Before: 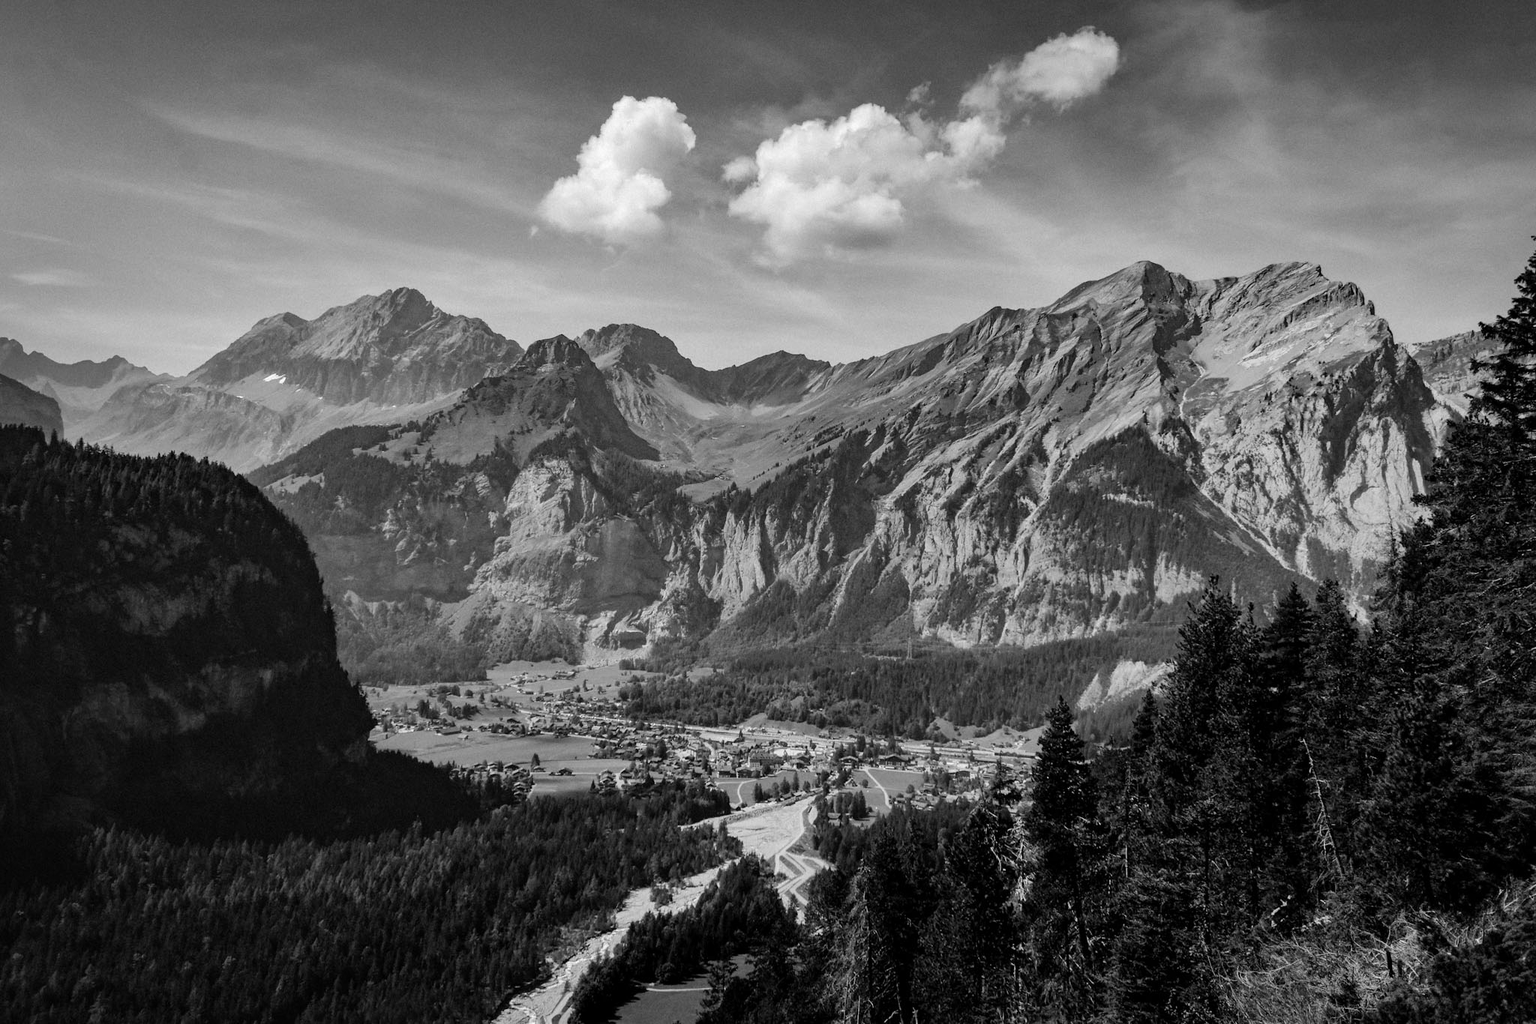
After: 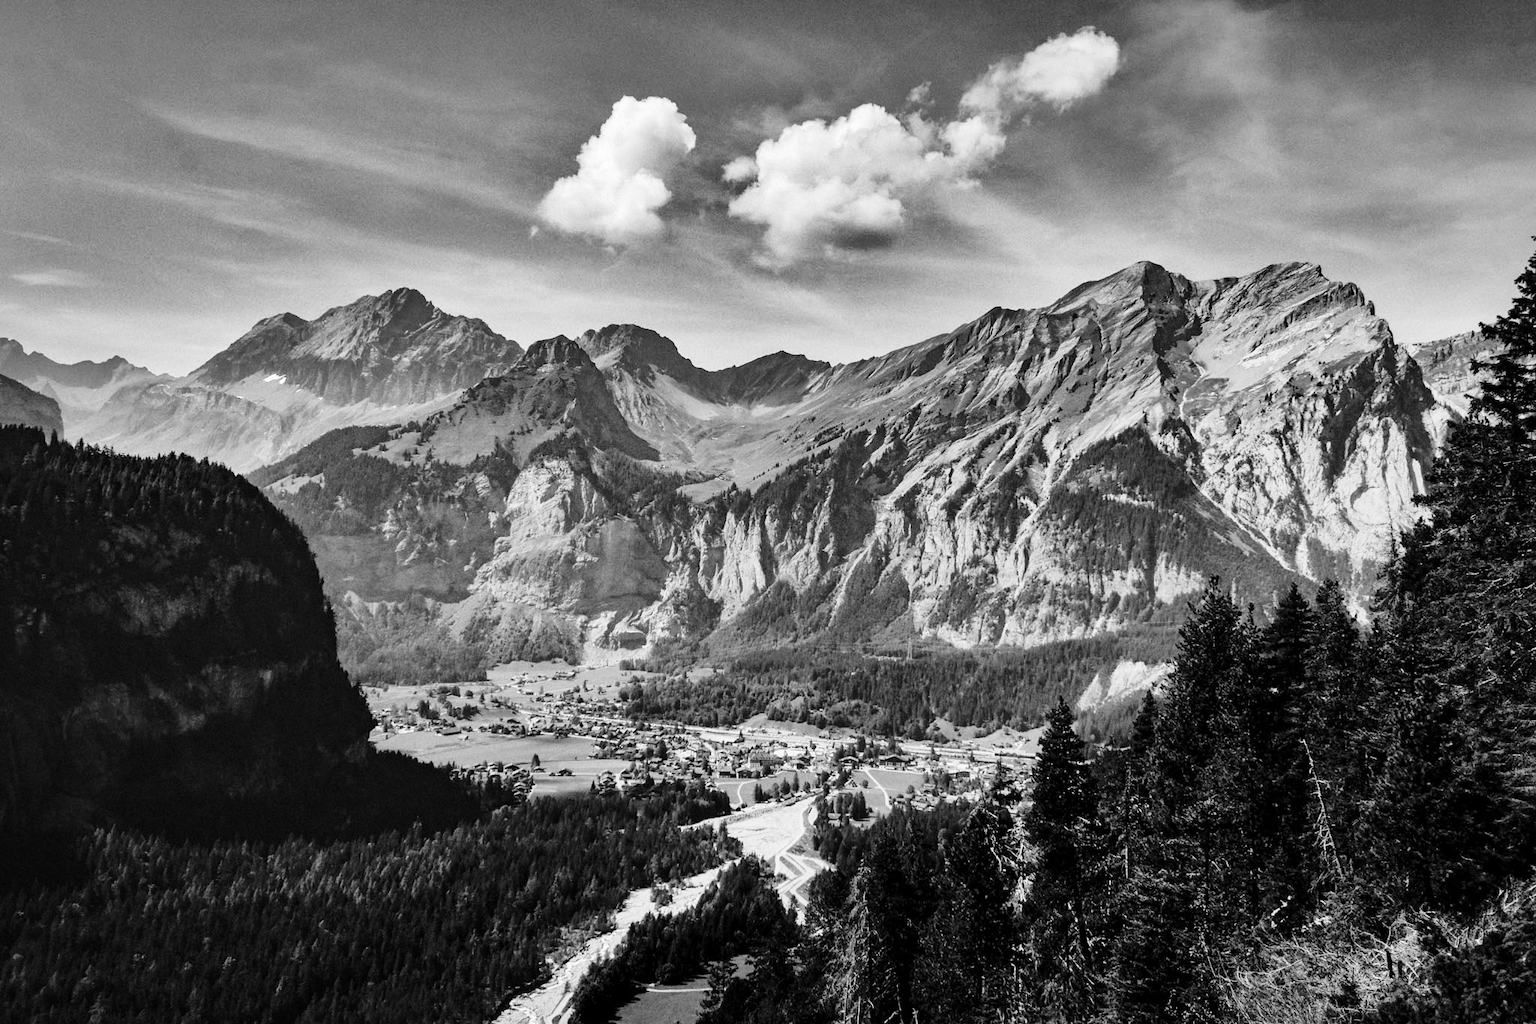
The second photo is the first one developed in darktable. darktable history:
shadows and highlights: shadows 20.79, highlights -82.31, soften with gaussian
base curve: curves: ch0 [(0, 0) (0.028, 0.03) (0.121, 0.232) (0.46, 0.748) (0.859, 0.968) (1, 1)], preserve colors none
